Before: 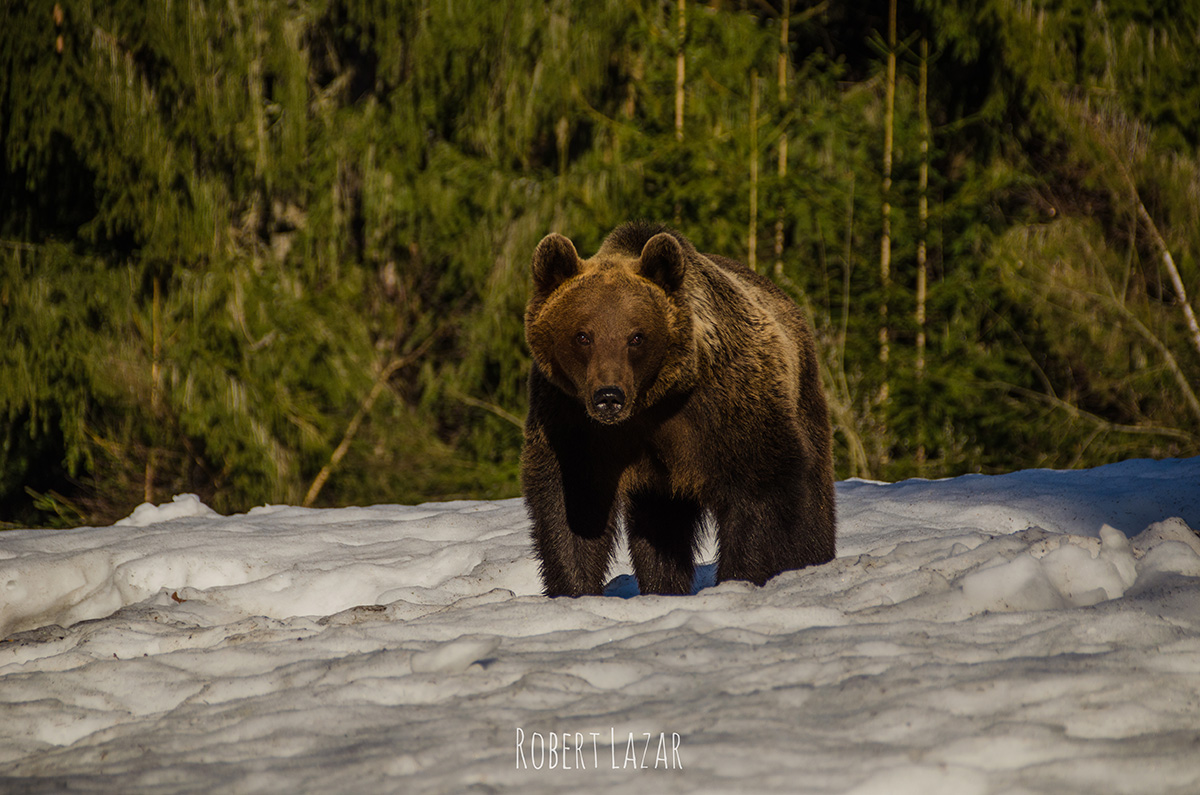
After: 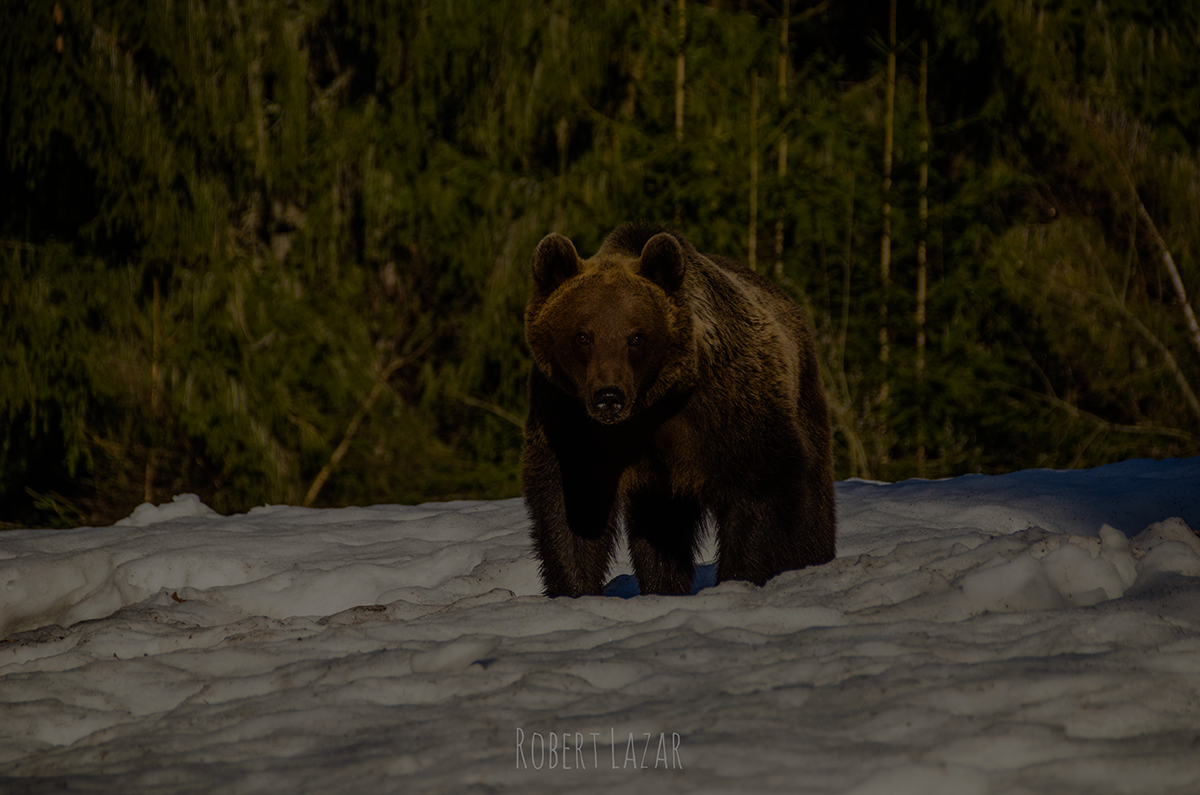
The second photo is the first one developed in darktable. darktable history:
exposure: black level correction 0, compensate exposure bias true, compensate highlight preservation false
color balance rgb: perceptual saturation grading › global saturation 0.595%, global vibrance 21.225%
